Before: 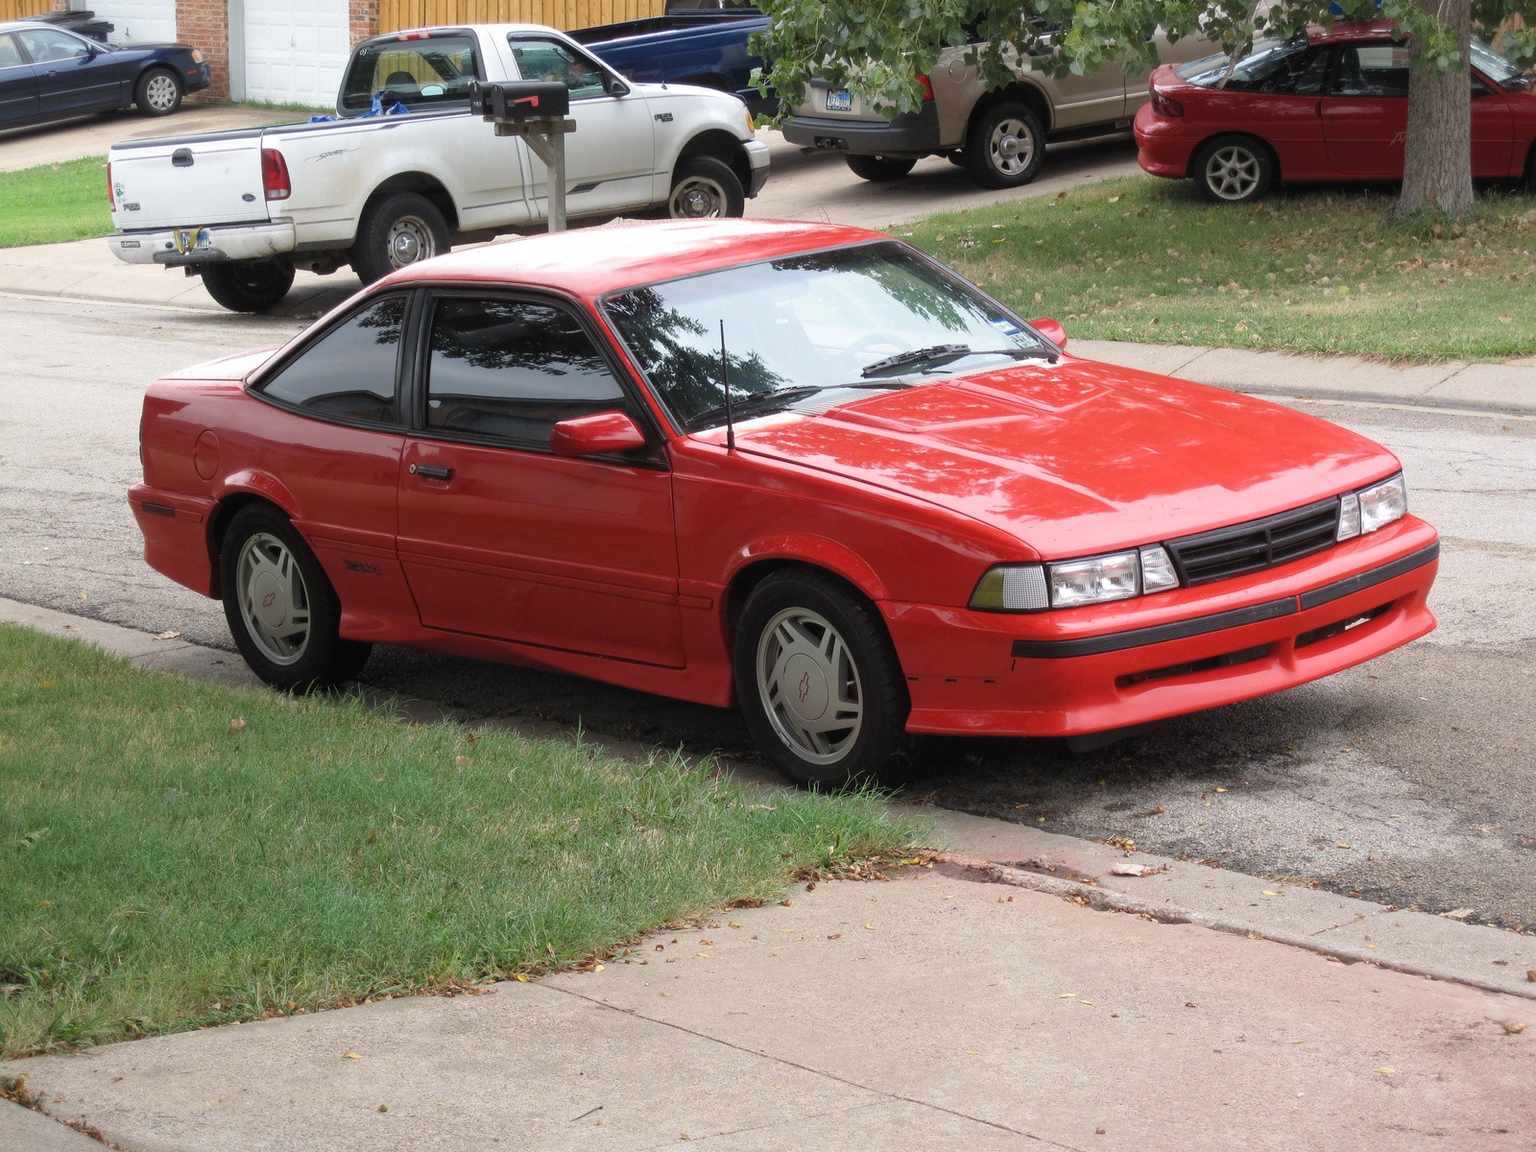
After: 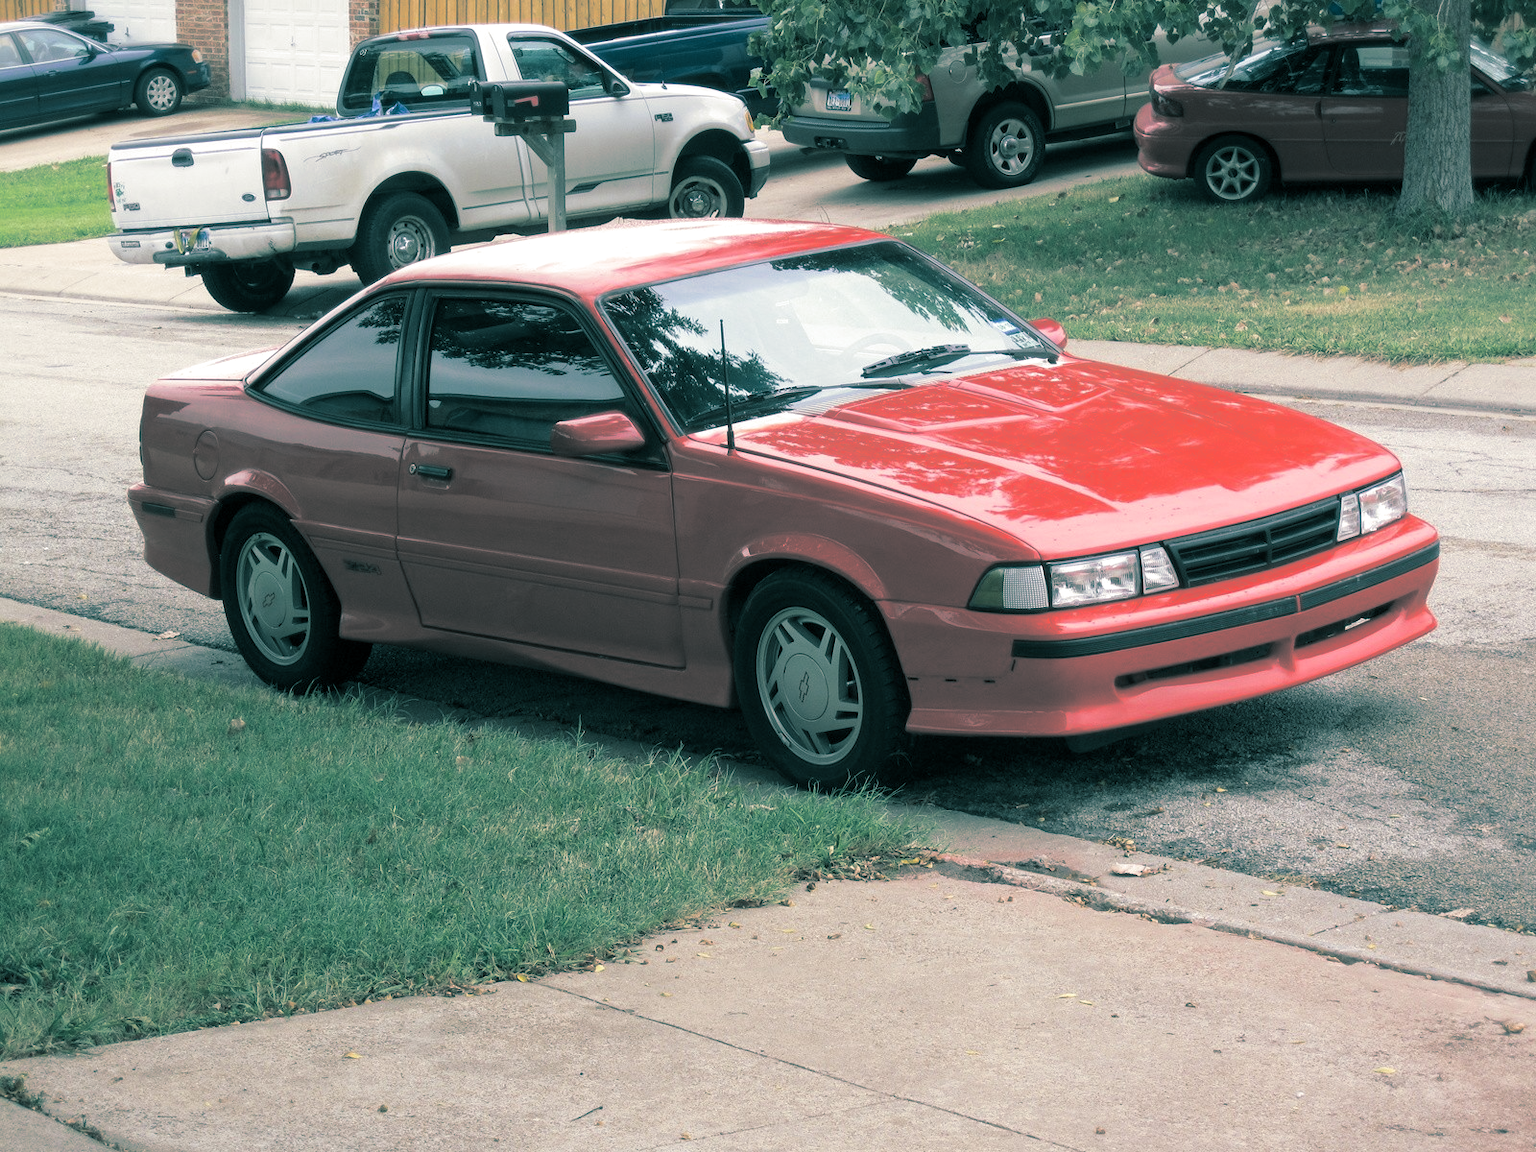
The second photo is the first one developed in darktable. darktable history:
split-toning: shadows › hue 186.43°, highlights › hue 49.29°, compress 30.29%
local contrast: highlights 100%, shadows 100%, detail 120%, midtone range 0.2
